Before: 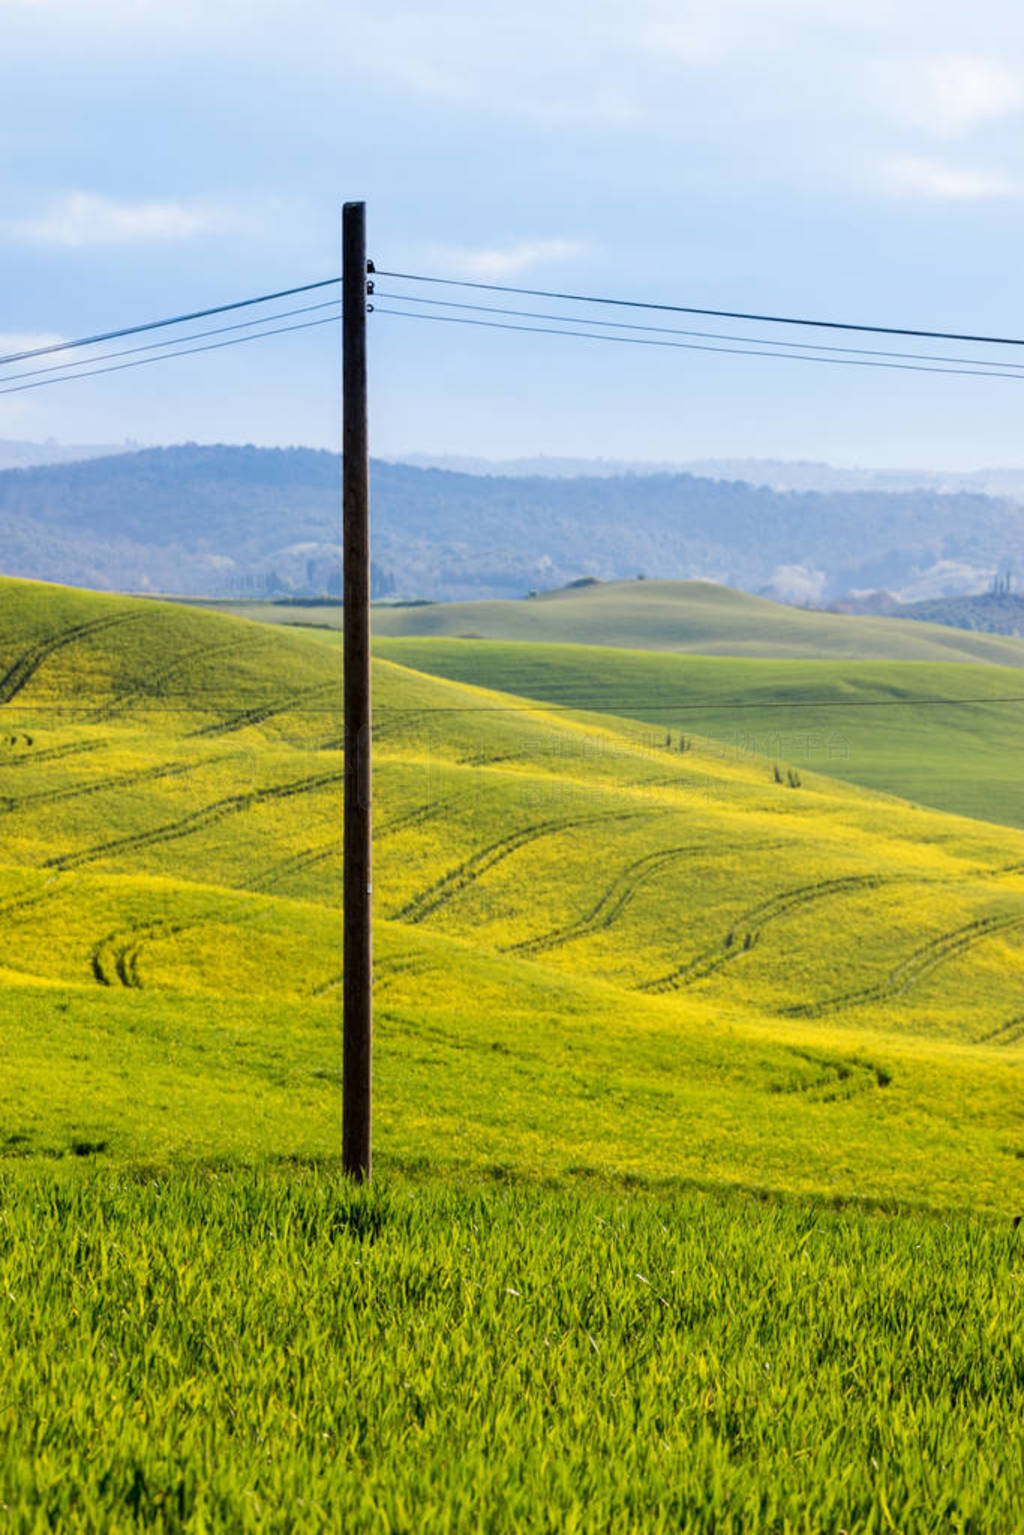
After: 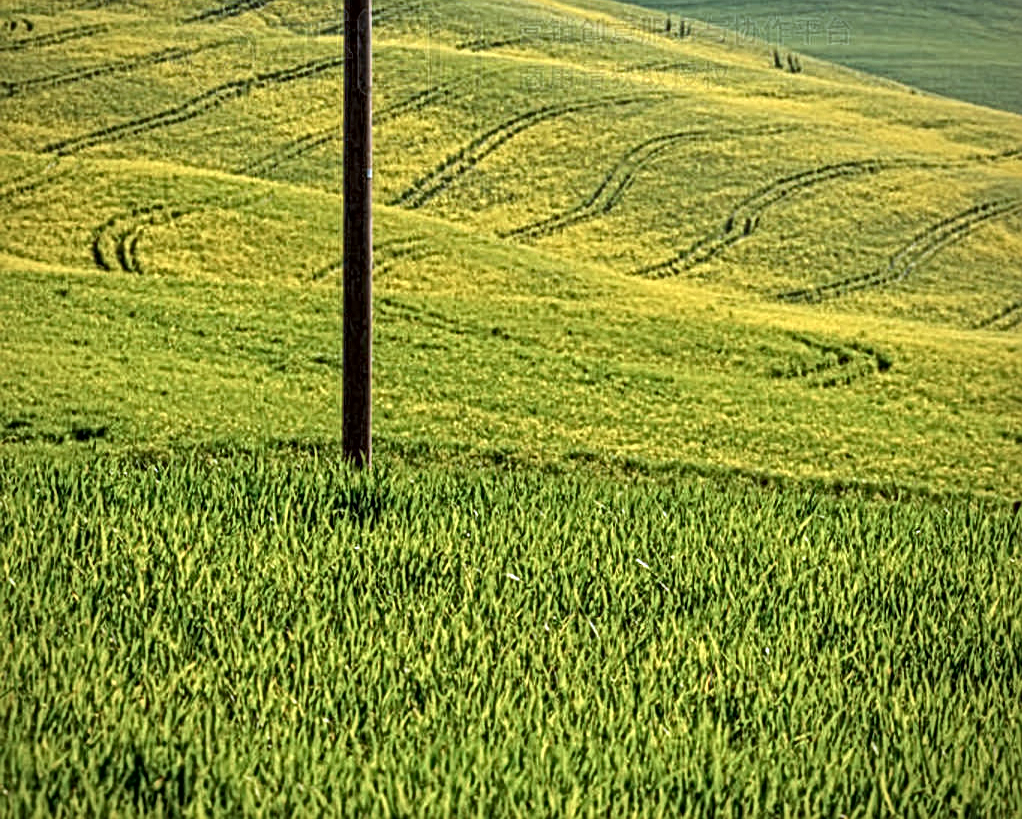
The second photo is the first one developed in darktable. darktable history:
color correction: highlights a* -2.03, highlights b* -18.44
crop and rotate: top 46.58%, right 0.119%
vignetting: fall-off start 74.3%, fall-off radius 65.54%, saturation -0.034
local contrast: mode bilateral grid, contrast 21, coarseness 3, detail 299%, midtone range 0.2
